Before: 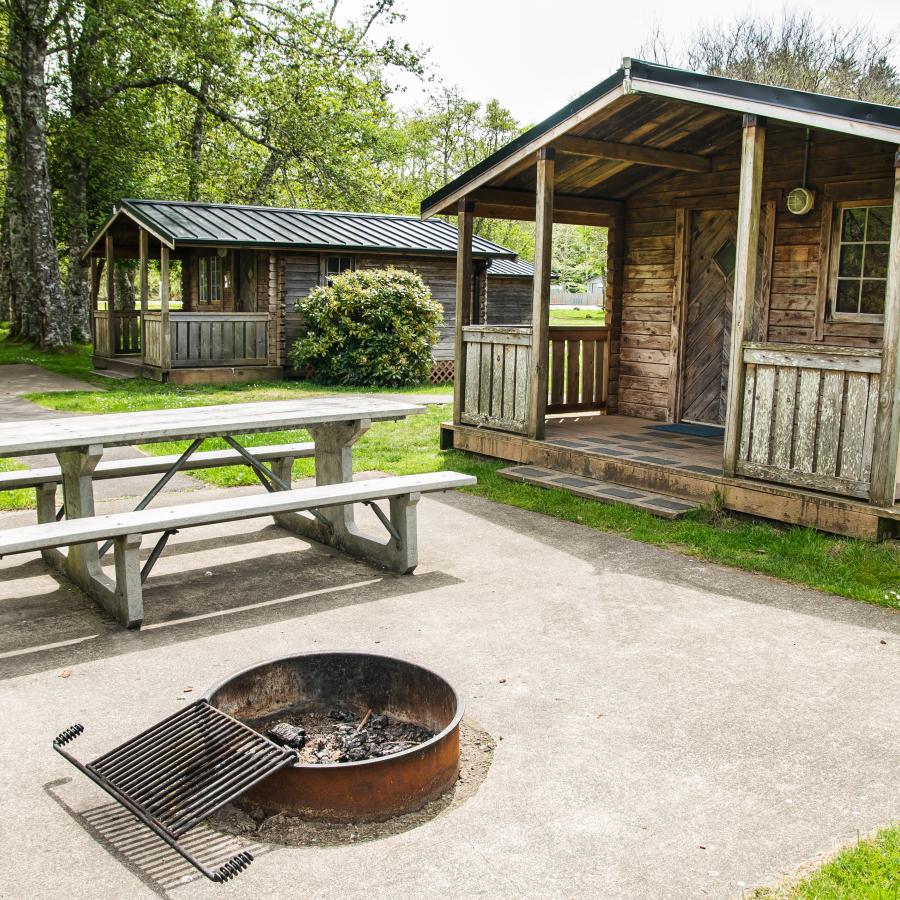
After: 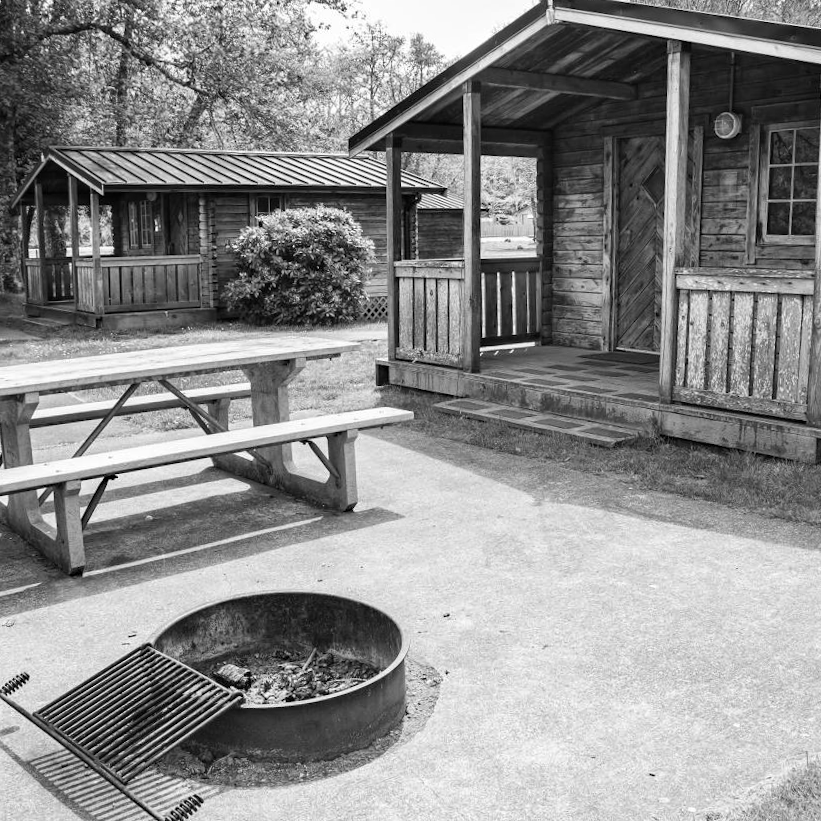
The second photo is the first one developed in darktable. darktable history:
crop and rotate: angle 1.96°, left 5.673%, top 5.673%
monochrome: on, module defaults
haze removal: compatibility mode true, adaptive false
